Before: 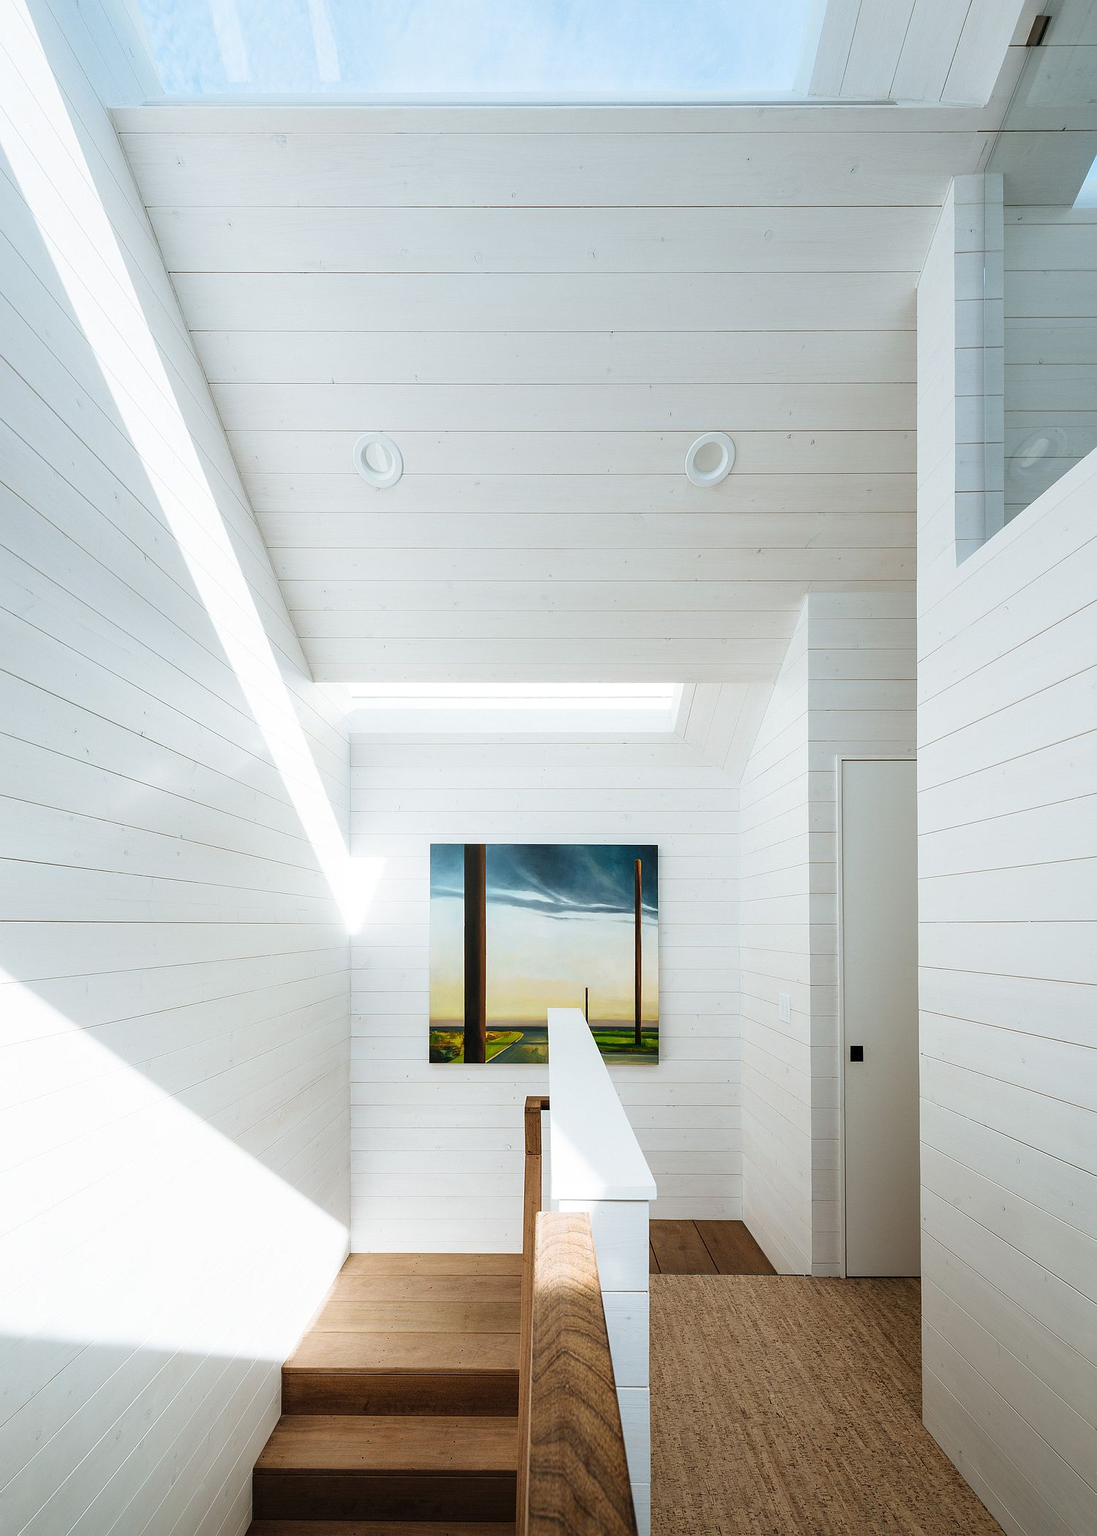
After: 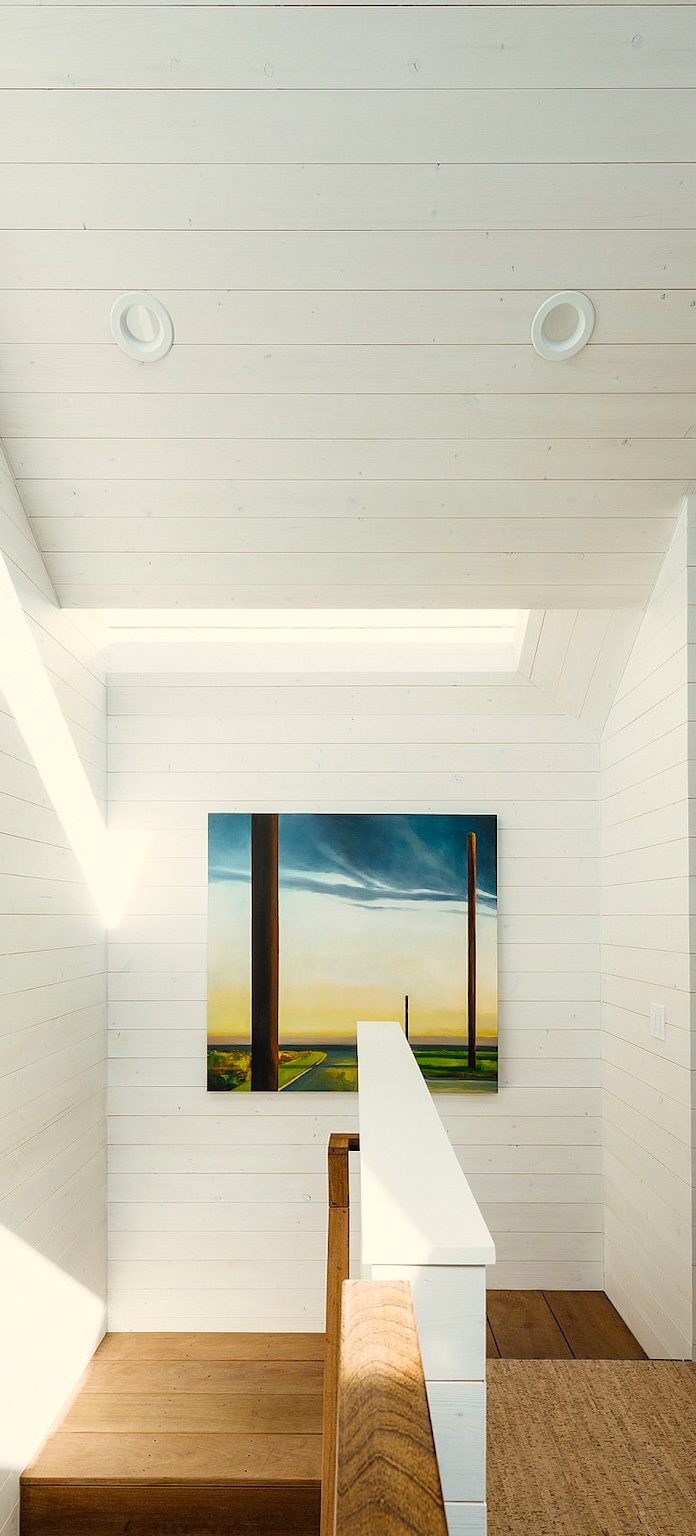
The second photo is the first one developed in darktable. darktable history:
color balance rgb: highlights gain › chroma 3.059%, highlights gain › hue 77.25°, perceptual saturation grading › global saturation 31.257%
crop and rotate: angle 0.025°, left 24.308%, top 13.177%, right 25.564%, bottom 7.918%
